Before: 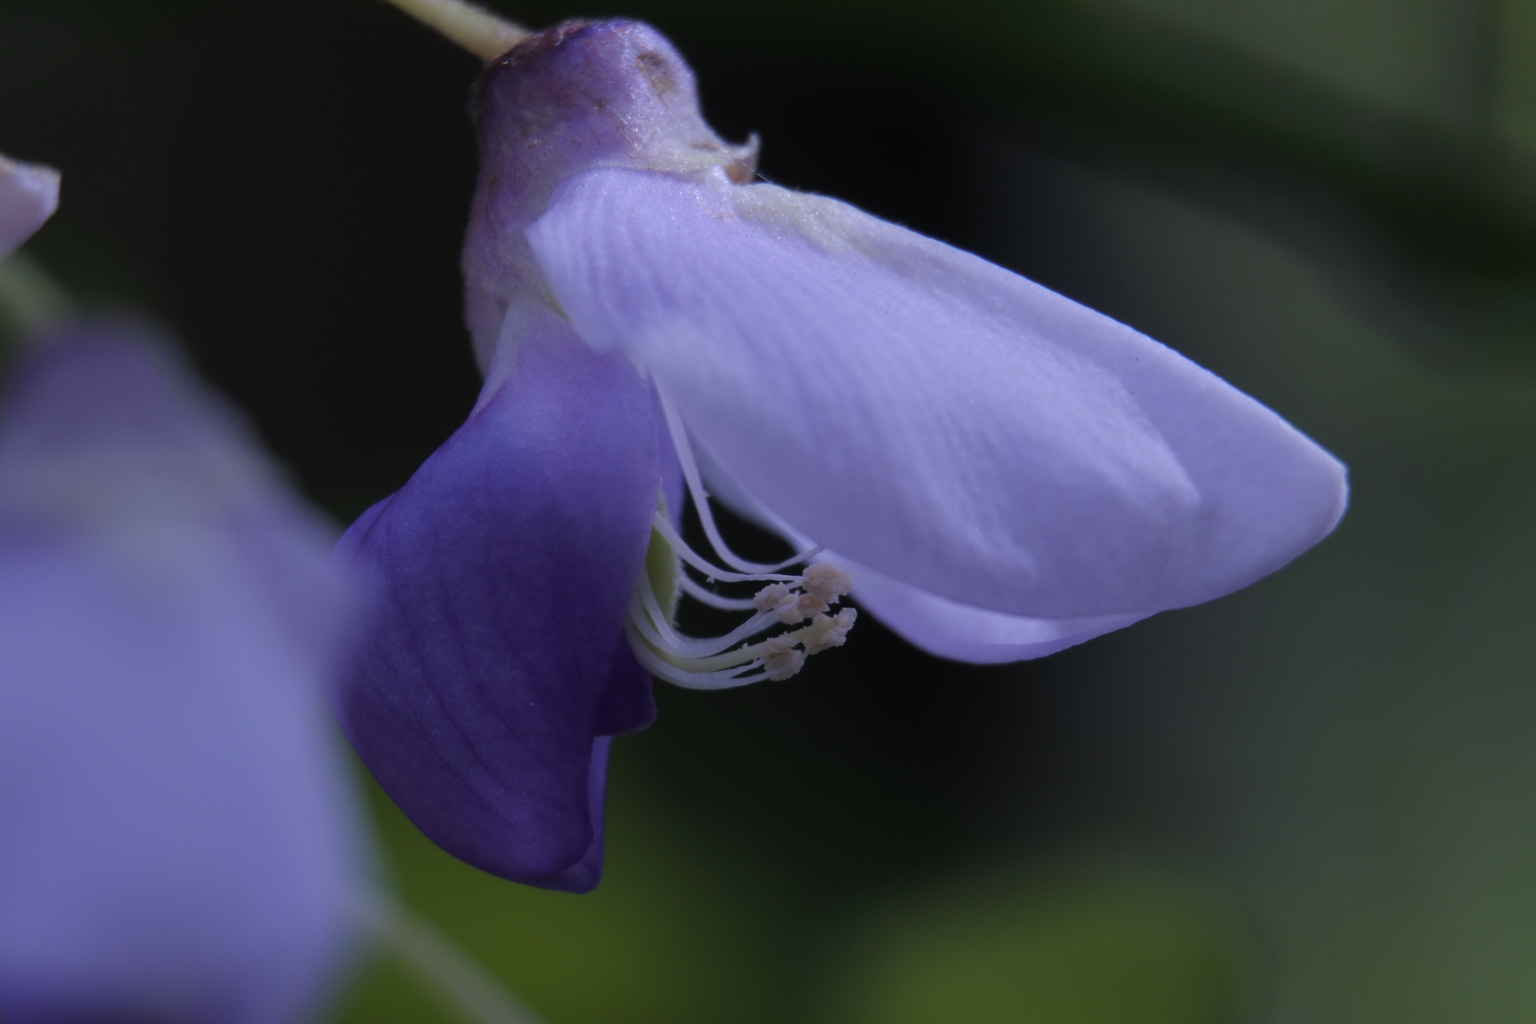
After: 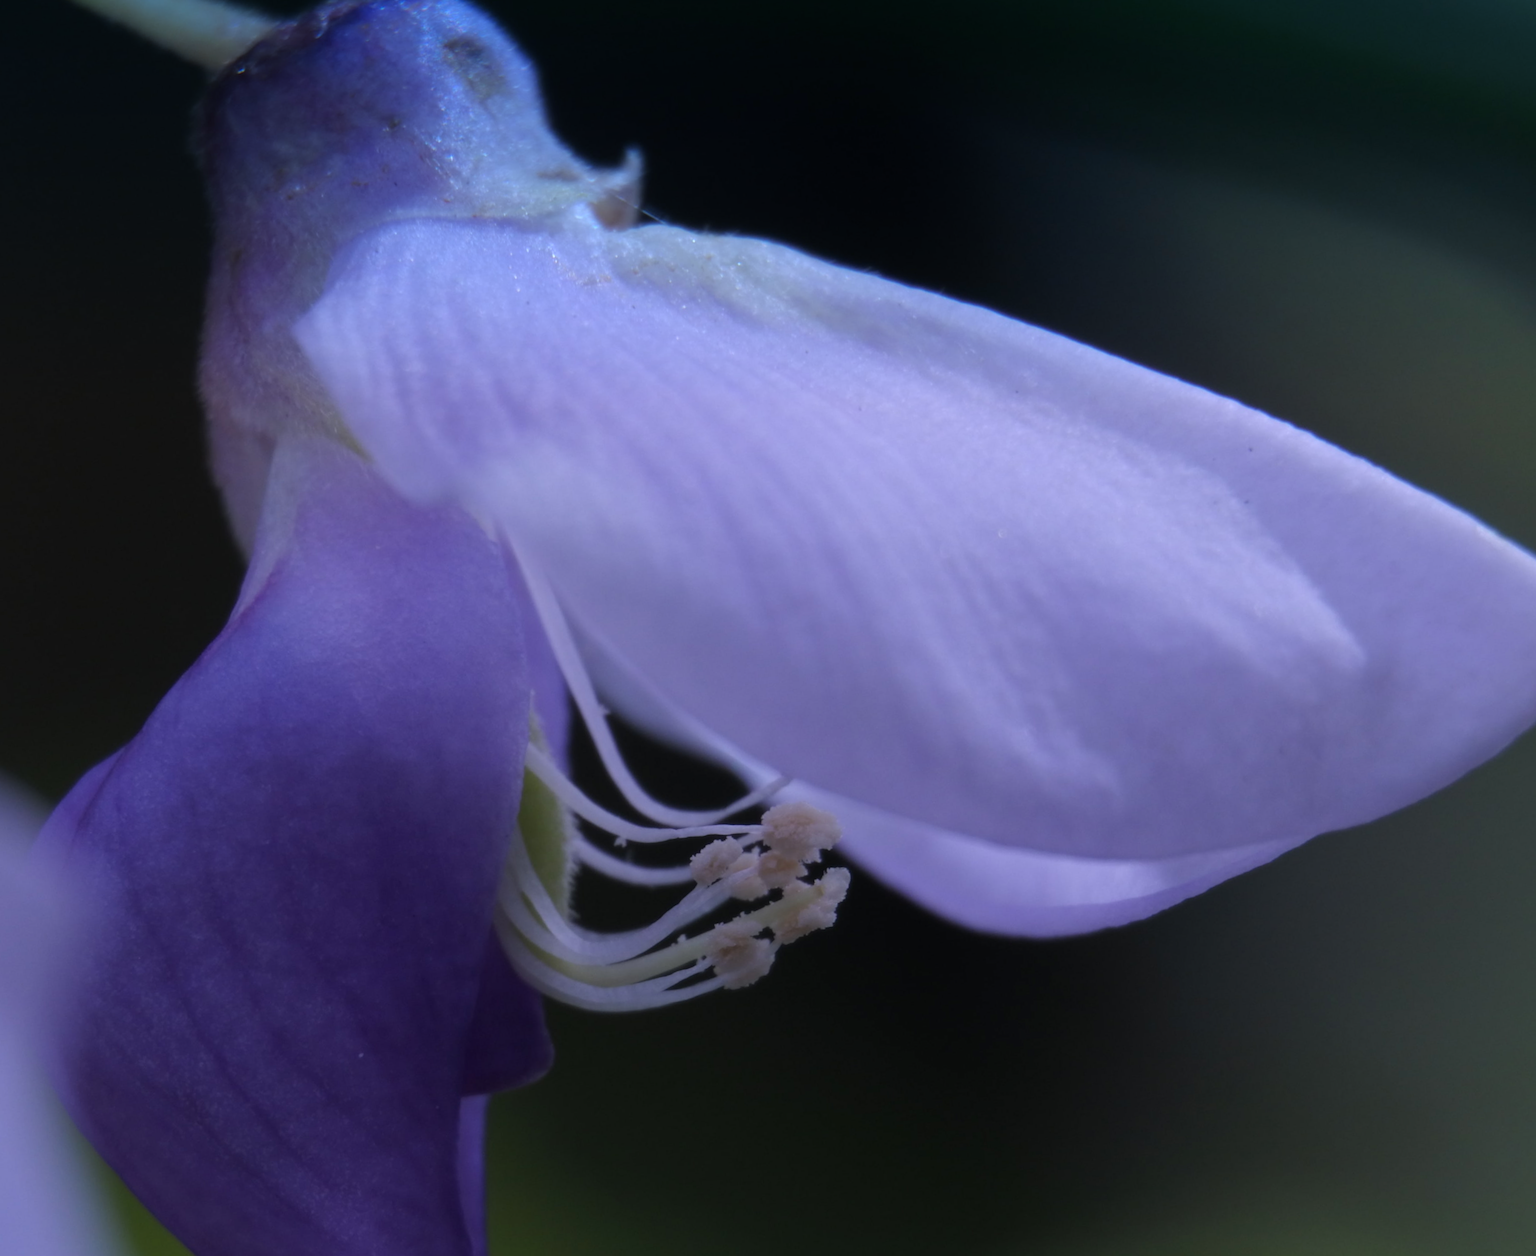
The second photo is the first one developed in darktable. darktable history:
crop: left 18.479%, right 12.2%, bottom 13.971%
graduated density: density 2.02 EV, hardness 44%, rotation 0.374°, offset 8.21, hue 208.8°, saturation 97%
rotate and perspective: rotation -4.57°, crop left 0.054, crop right 0.944, crop top 0.087, crop bottom 0.914
exposure: exposure 0.2 EV, compensate highlight preservation false
